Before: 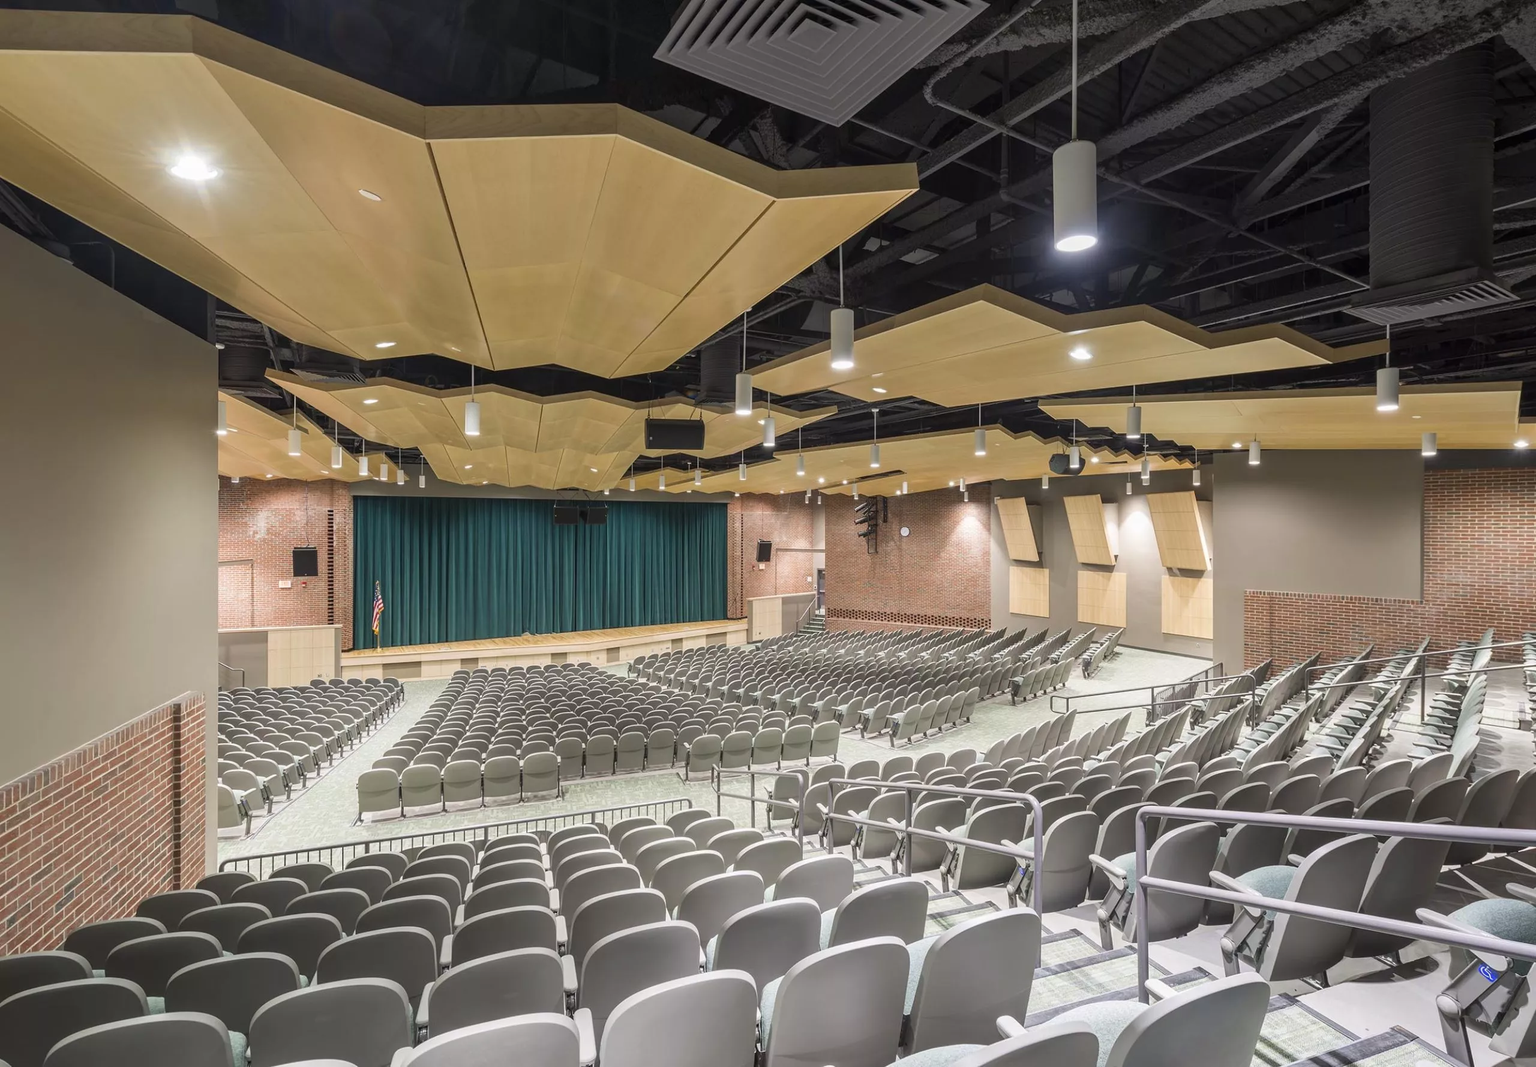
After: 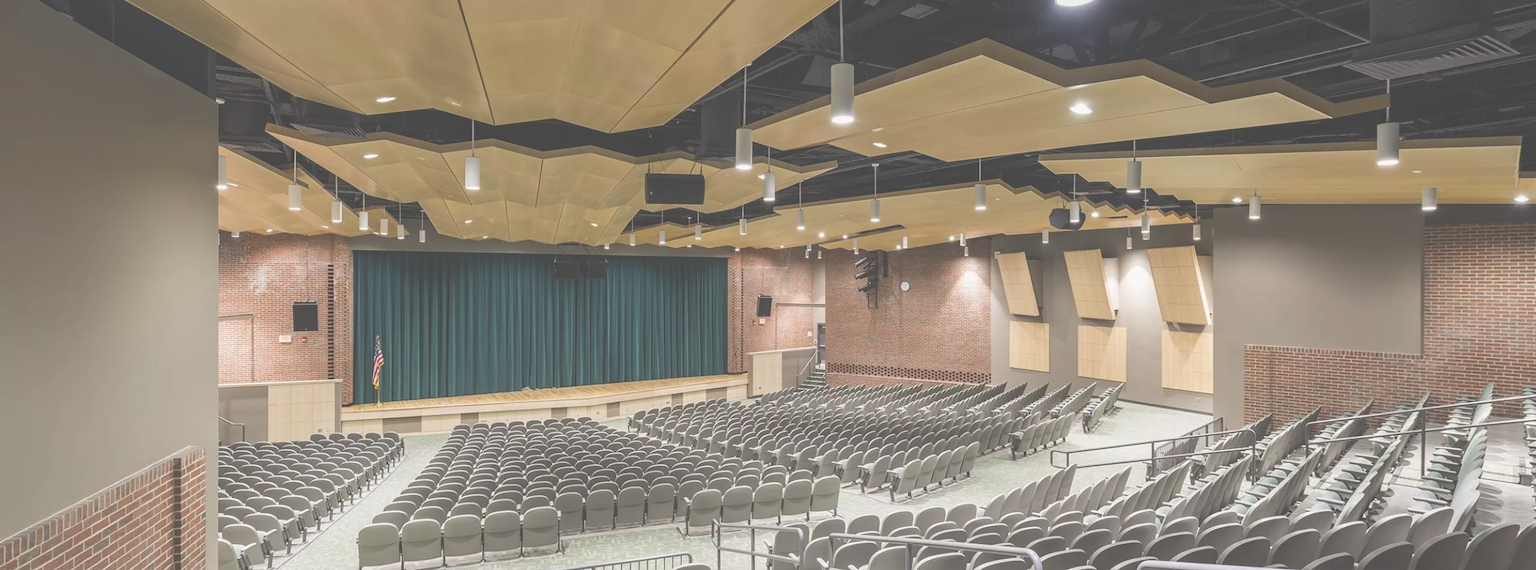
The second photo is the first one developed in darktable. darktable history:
exposure: black level correction -0.062, exposure -0.05 EV, compensate highlight preservation false
crop and rotate: top 23.043%, bottom 23.437%
